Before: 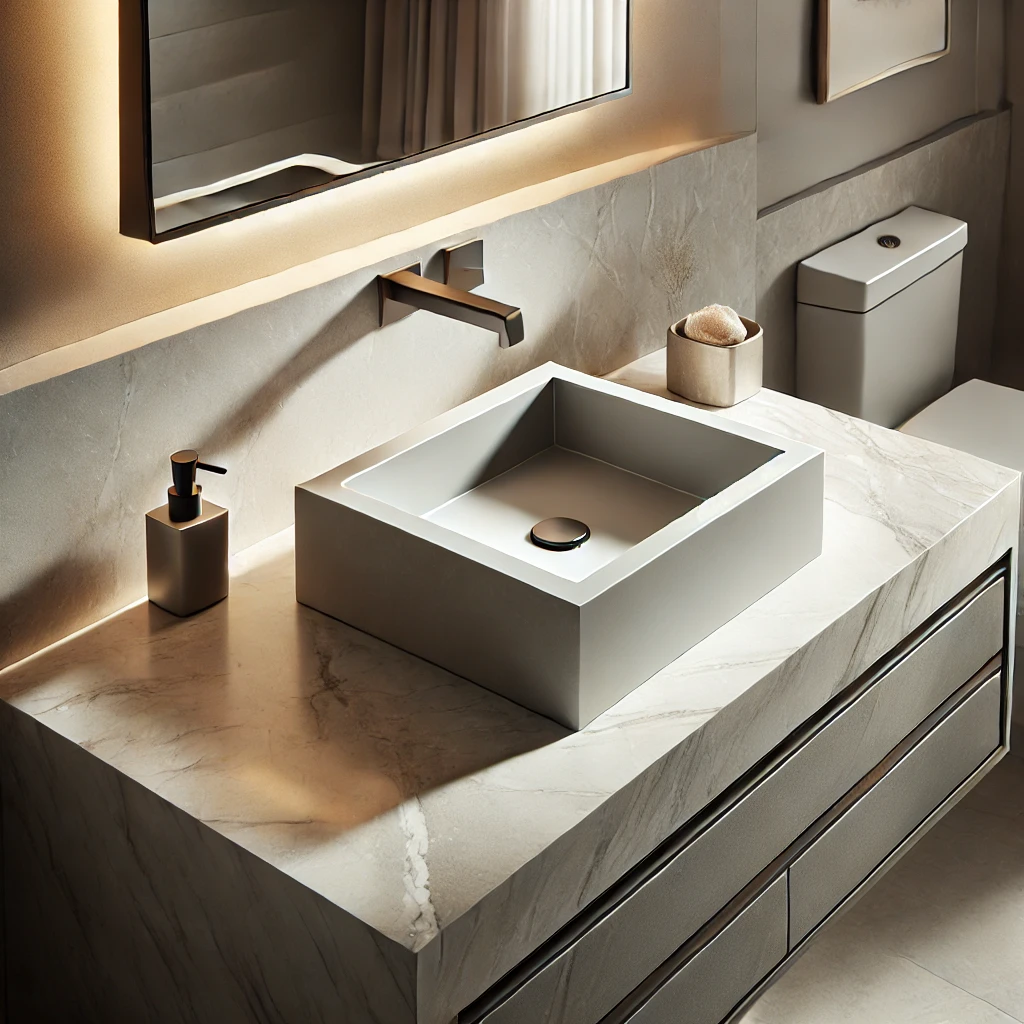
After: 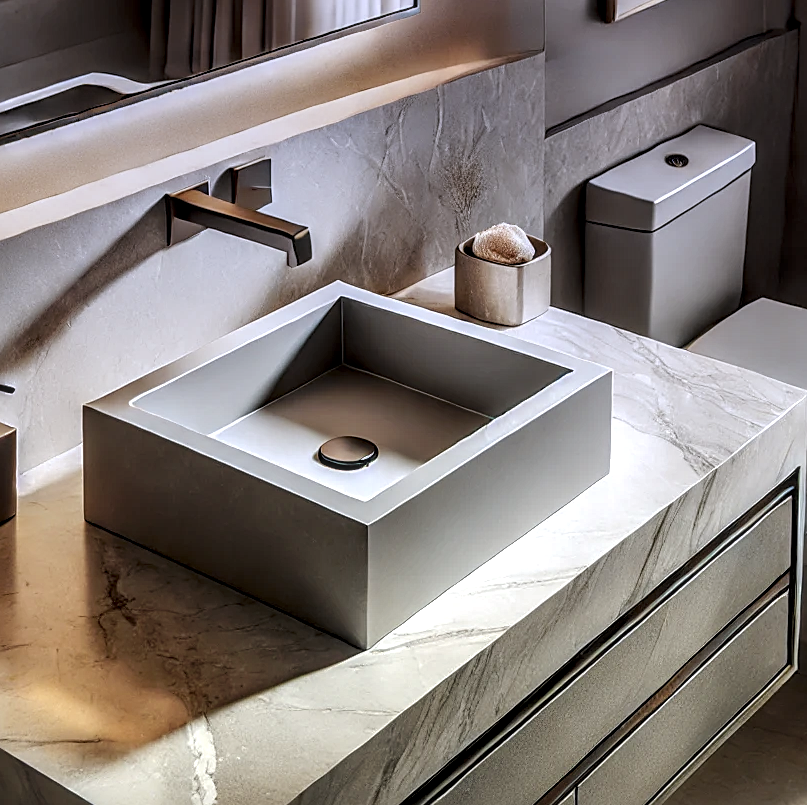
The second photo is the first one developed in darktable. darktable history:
crop and rotate: left 20.74%, top 7.912%, right 0.375%, bottom 13.378%
exposure: black level correction 0.001, exposure 0.14 EV, compensate highlight preservation false
graduated density: hue 238.83°, saturation 50%
sharpen: on, module defaults
local contrast: highlights 0%, shadows 0%, detail 182%
shadows and highlights: shadows 30
color zones: curves: ch0 [(0.068, 0.464) (0.25, 0.5) (0.48, 0.508) (0.75, 0.536) (0.886, 0.476) (0.967, 0.456)]; ch1 [(0.066, 0.456) (0.25, 0.5) (0.616, 0.508) (0.746, 0.56) (0.934, 0.444)]
tone curve: curves: ch0 [(0, 0) (0.003, 0.013) (0.011, 0.016) (0.025, 0.023) (0.044, 0.036) (0.069, 0.051) (0.1, 0.076) (0.136, 0.107) (0.177, 0.145) (0.224, 0.186) (0.277, 0.246) (0.335, 0.311) (0.399, 0.378) (0.468, 0.462) (0.543, 0.548) (0.623, 0.636) (0.709, 0.728) (0.801, 0.816) (0.898, 0.9) (1, 1)], preserve colors none
